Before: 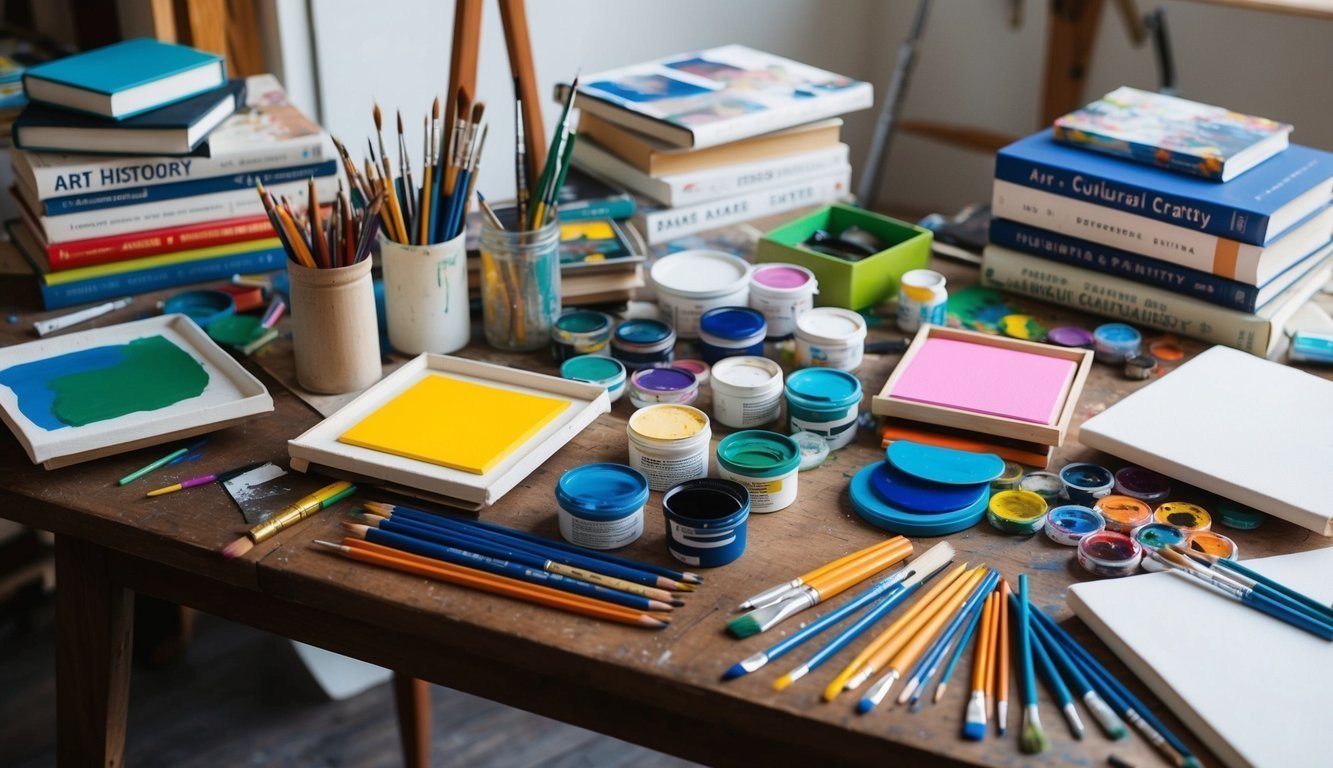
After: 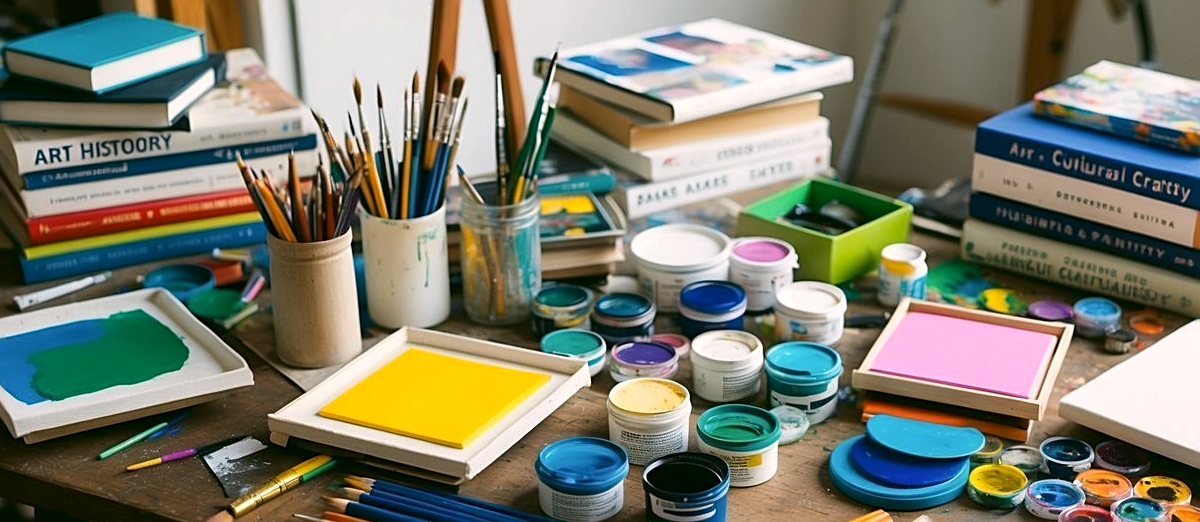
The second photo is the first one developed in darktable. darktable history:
exposure: exposure 0.178 EV, compensate exposure bias true, compensate highlight preservation false
color correction: highlights a* 4.02, highlights b* 4.98, shadows a* -7.55, shadows b* 4.98
crop: left 1.509%, top 3.452%, right 7.696%, bottom 28.452%
sharpen: on, module defaults
